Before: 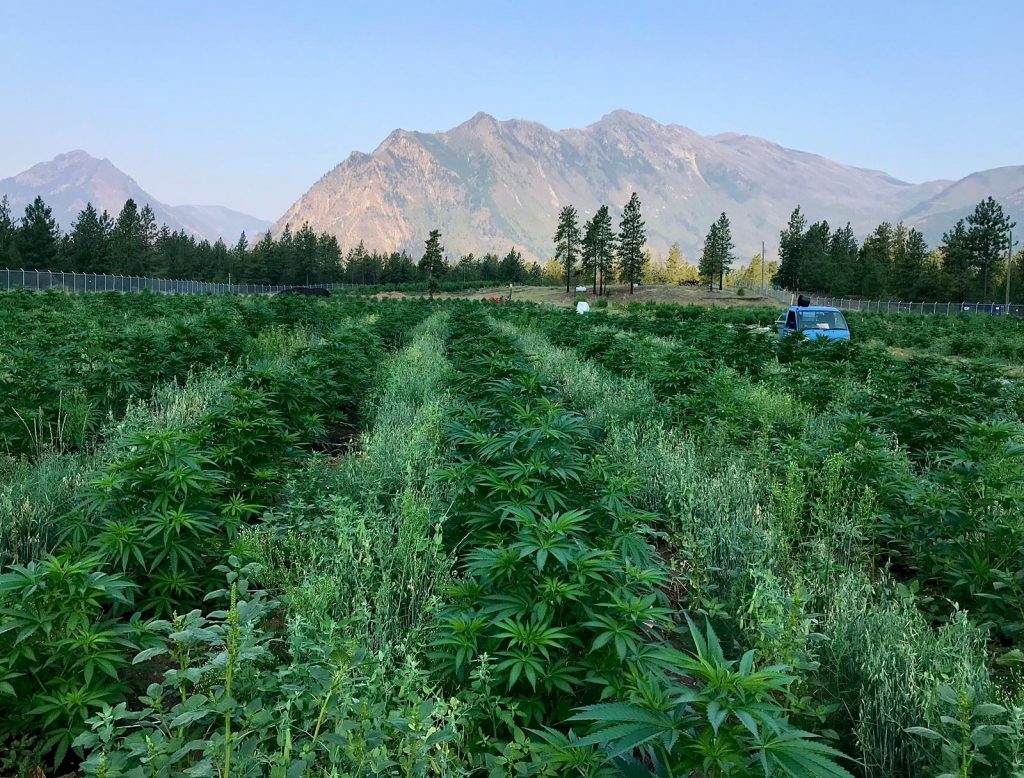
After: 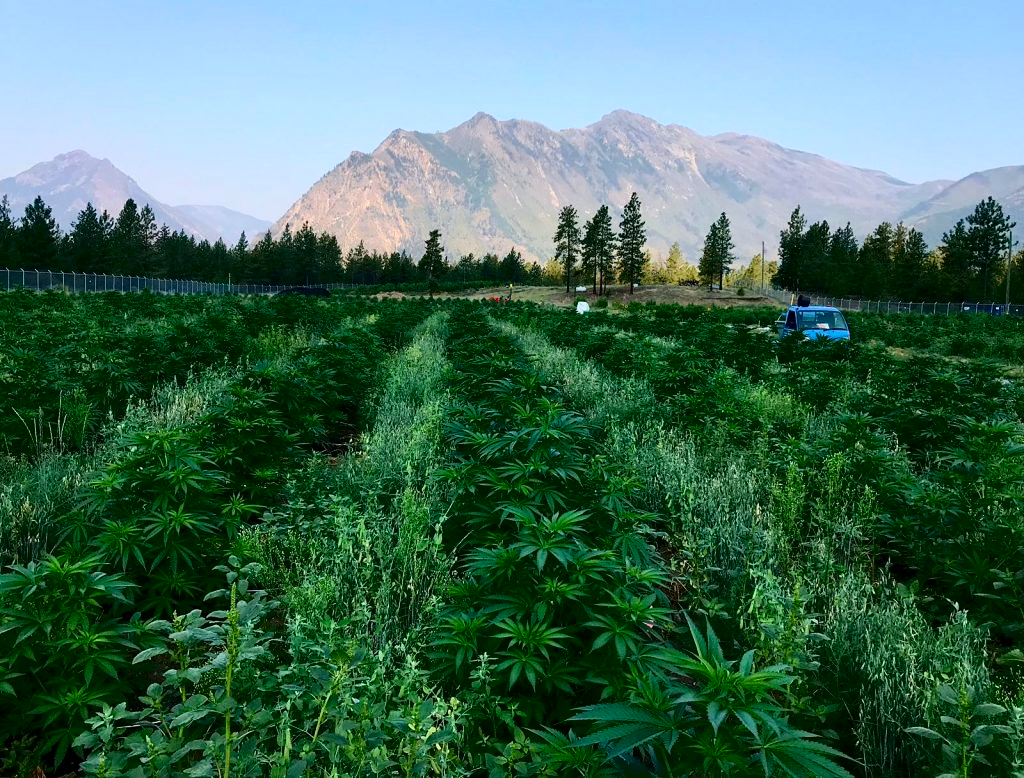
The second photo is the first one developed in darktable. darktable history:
contrast brightness saturation: contrast 0.206, brightness -0.11, saturation 0.215
